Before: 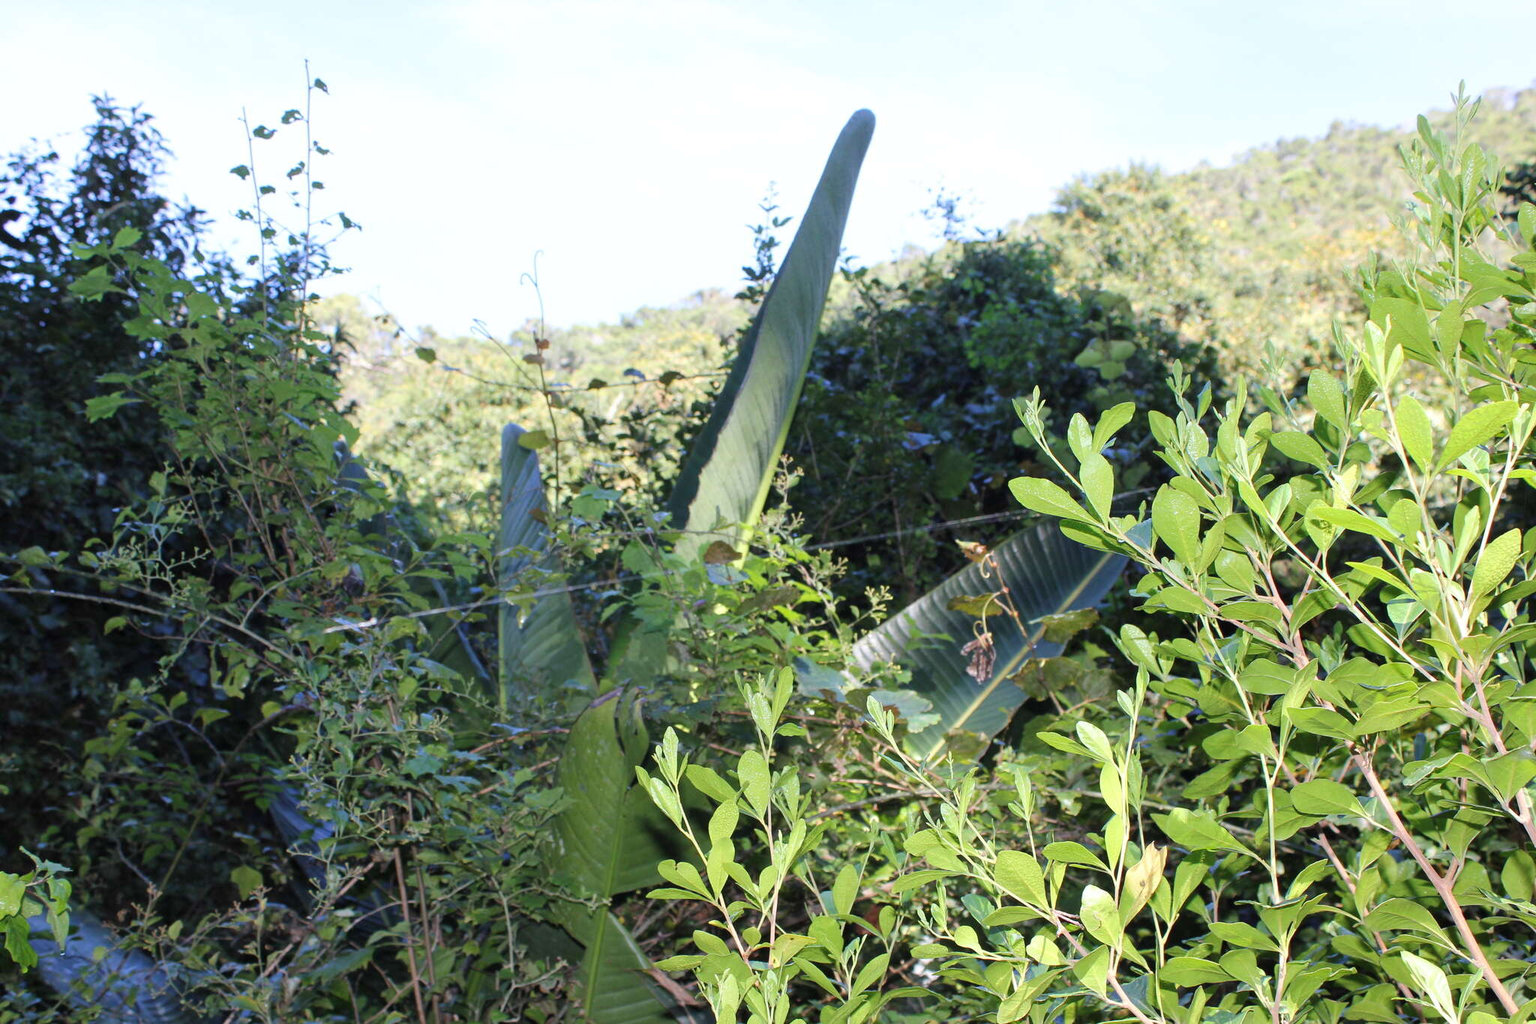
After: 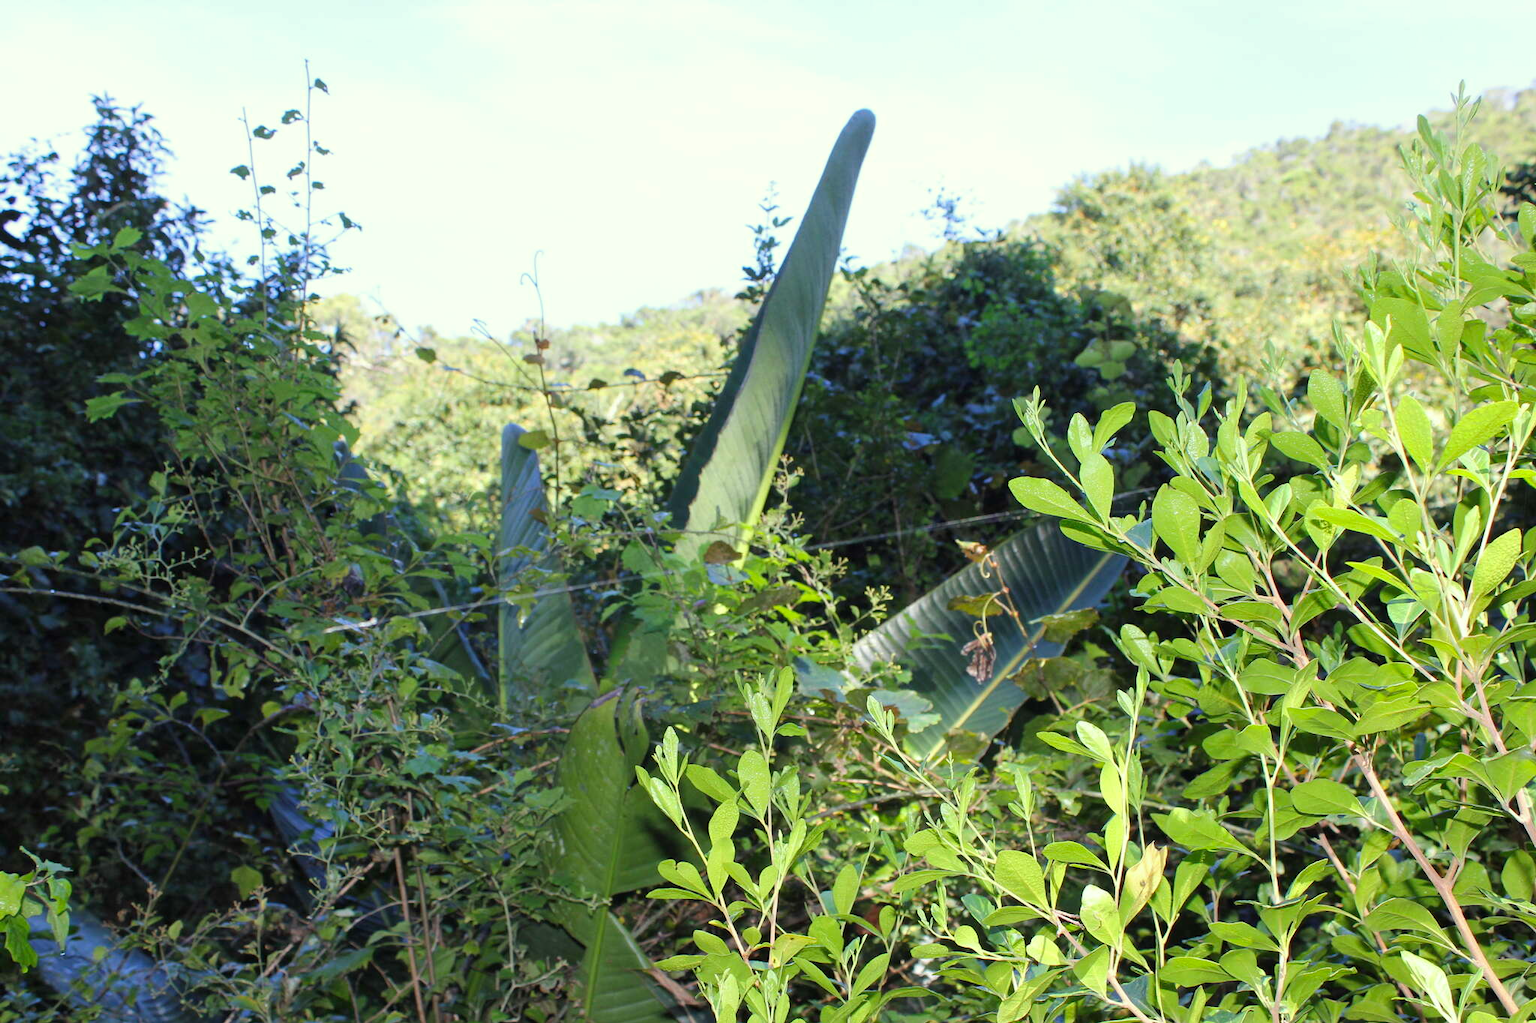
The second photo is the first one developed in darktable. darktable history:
contrast brightness saturation: saturation 0.1
color correction: highlights a* -4.28, highlights b* 6.53
